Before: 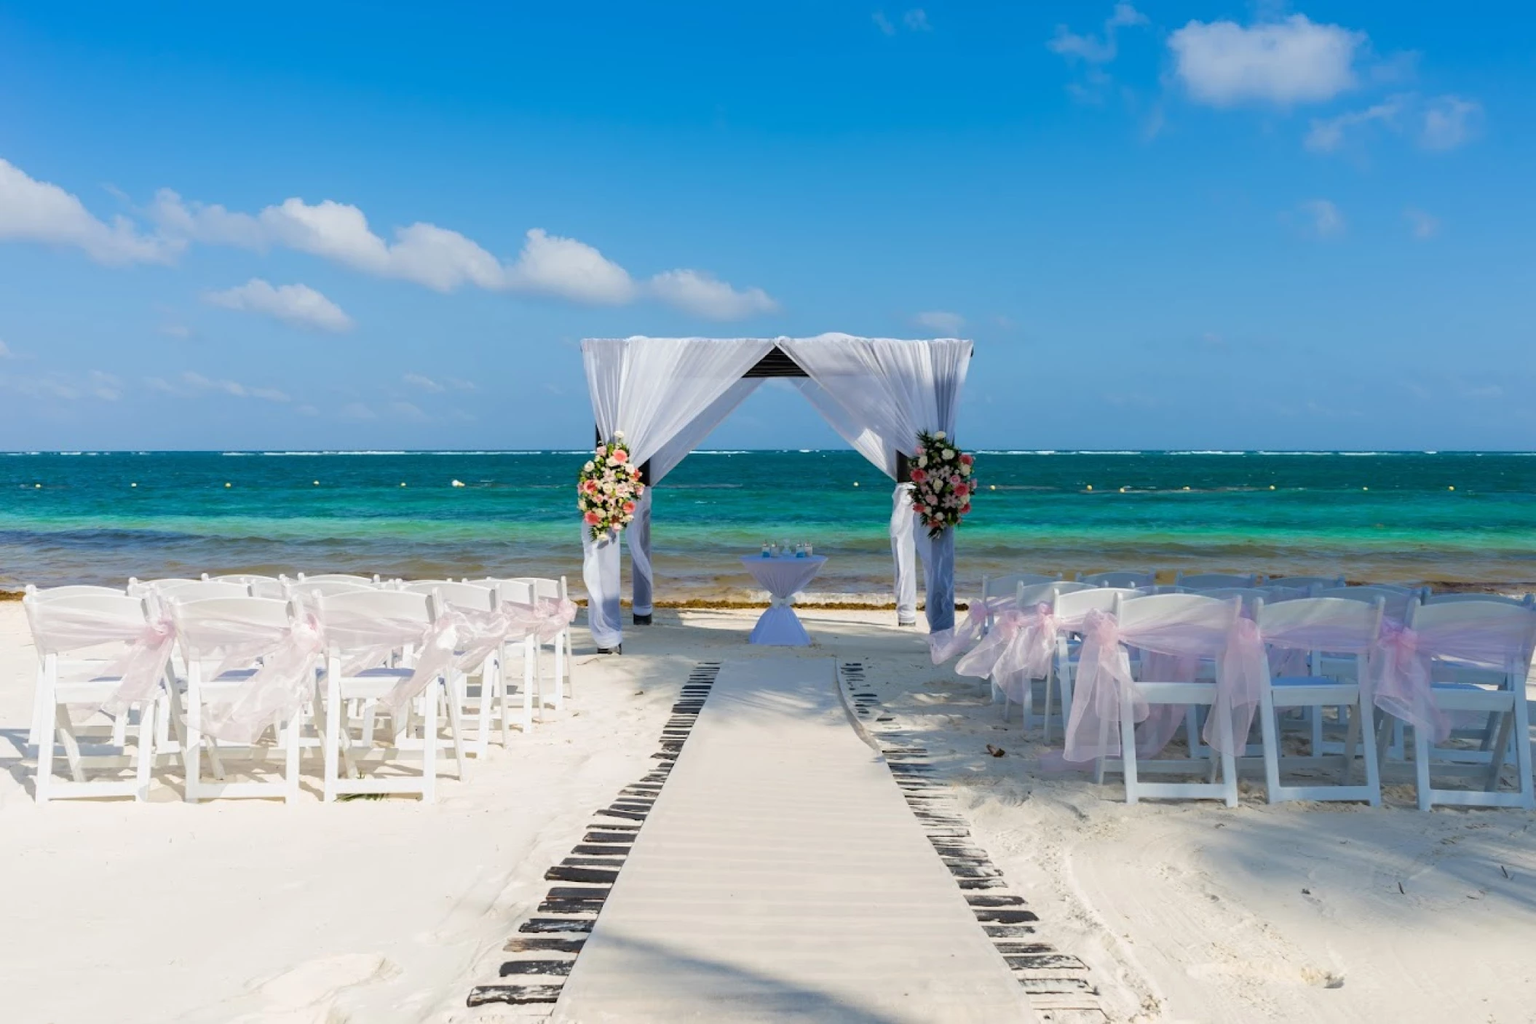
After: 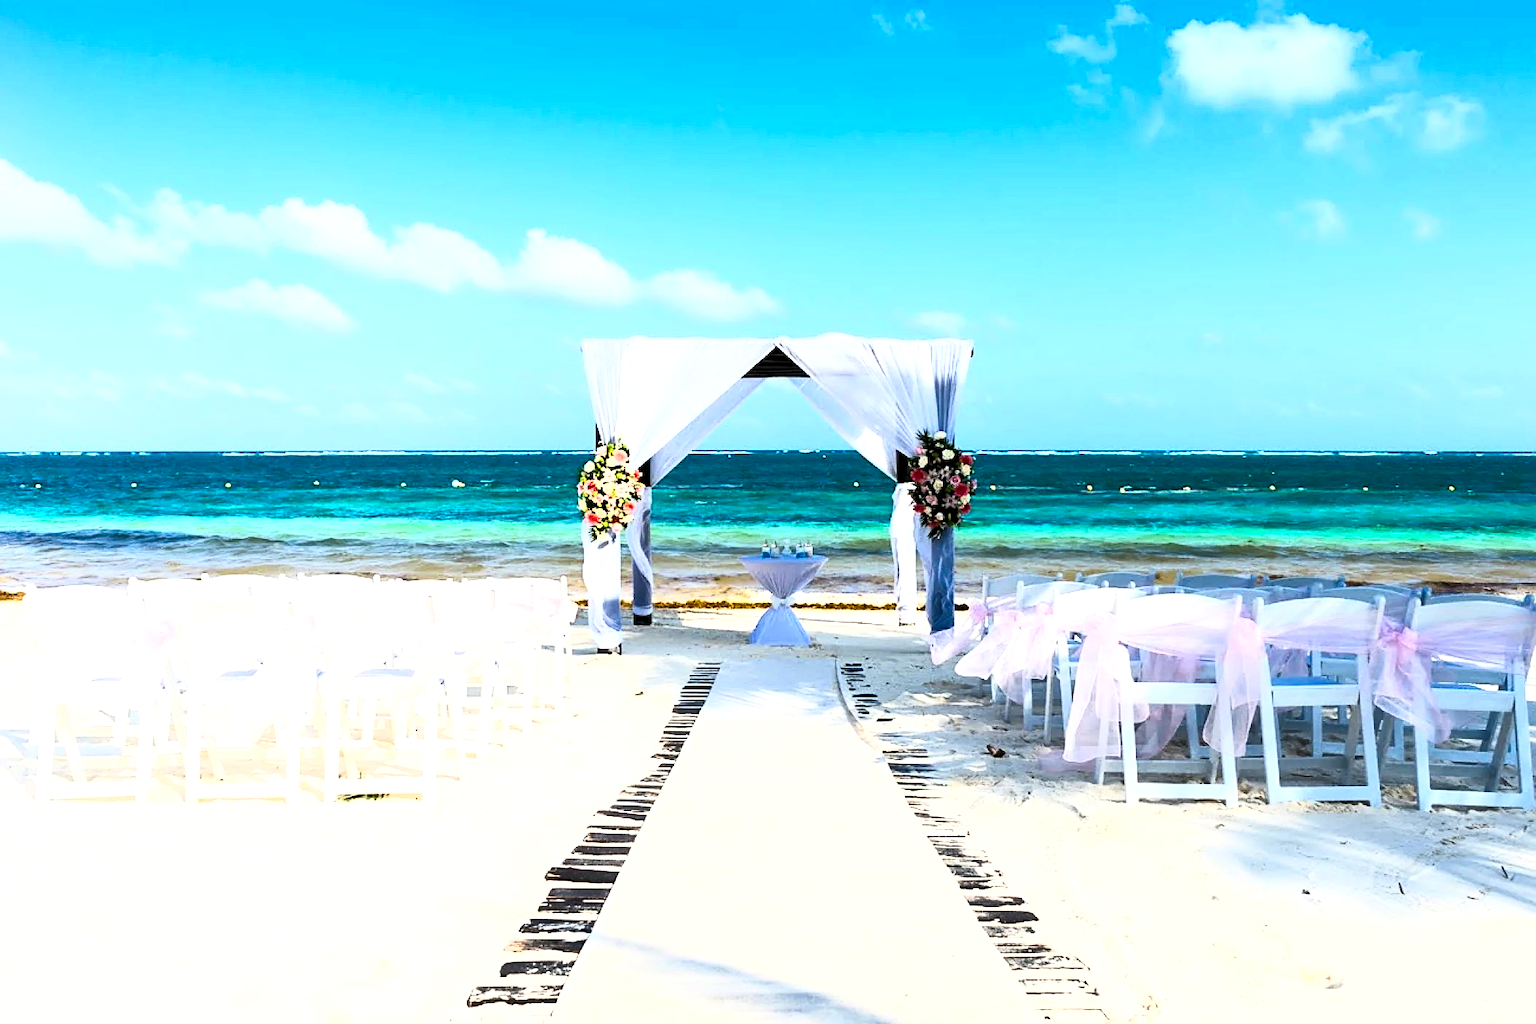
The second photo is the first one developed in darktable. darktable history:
local contrast: mode bilateral grid, contrast 19, coarseness 51, detail 120%, midtone range 0.2
sharpen: on, module defaults
filmic rgb: black relative exposure -7.65 EV, white relative exposure 4.56 EV, hardness 3.61
contrast brightness saturation: contrast 0.829, brightness 0.607, saturation 0.577
levels: levels [0.031, 0.5, 0.969]
